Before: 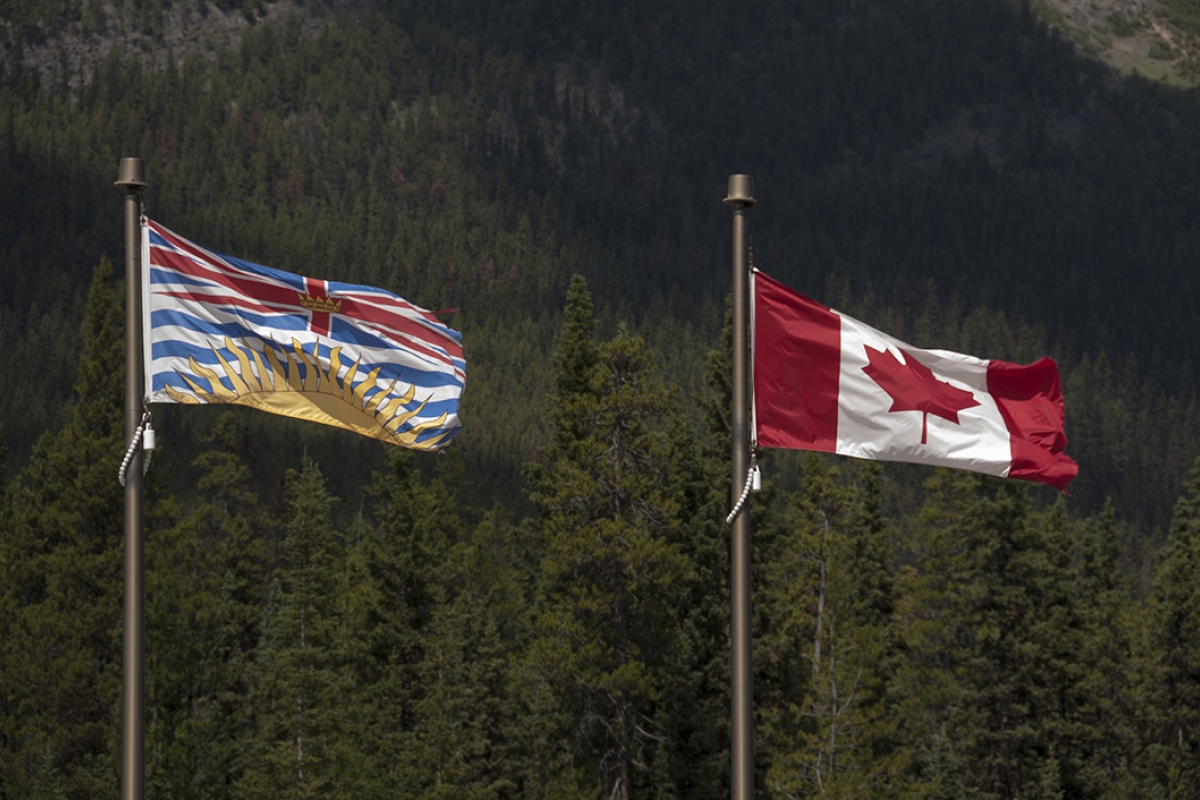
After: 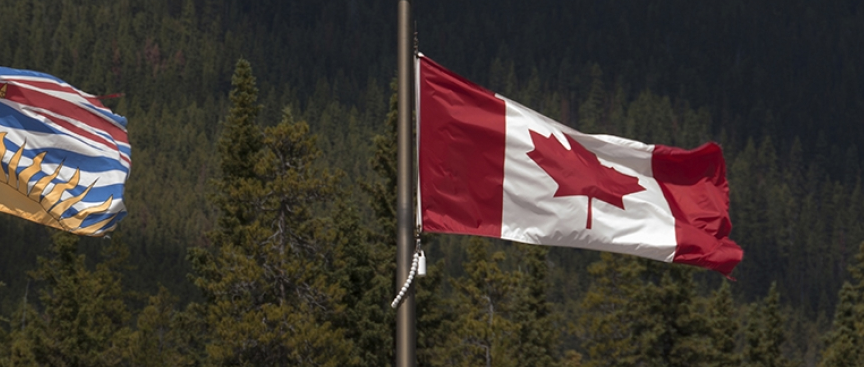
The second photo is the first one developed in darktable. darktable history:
color zones: curves: ch2 [(0, 0.5) (0.143, 0.5) (0.286, 0.416) (0.429, 0.5) (0.571, 0.5) (0.714, 0.5) (0.857, 0.5) (1, 0.5)]
crop and rotate: left 27.938%, top 27.046%, bottom 27.046%
